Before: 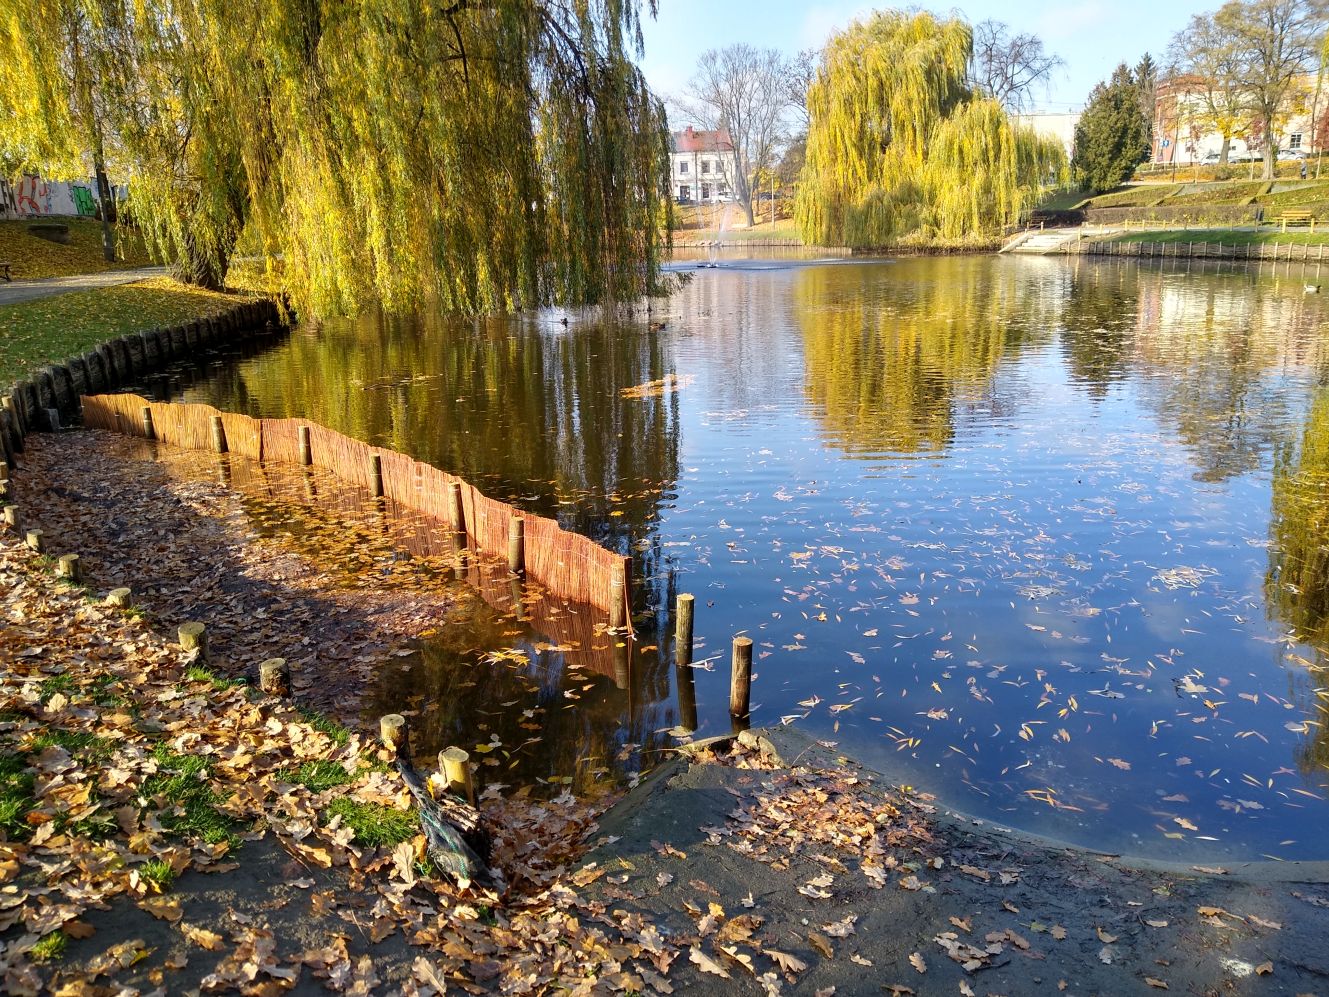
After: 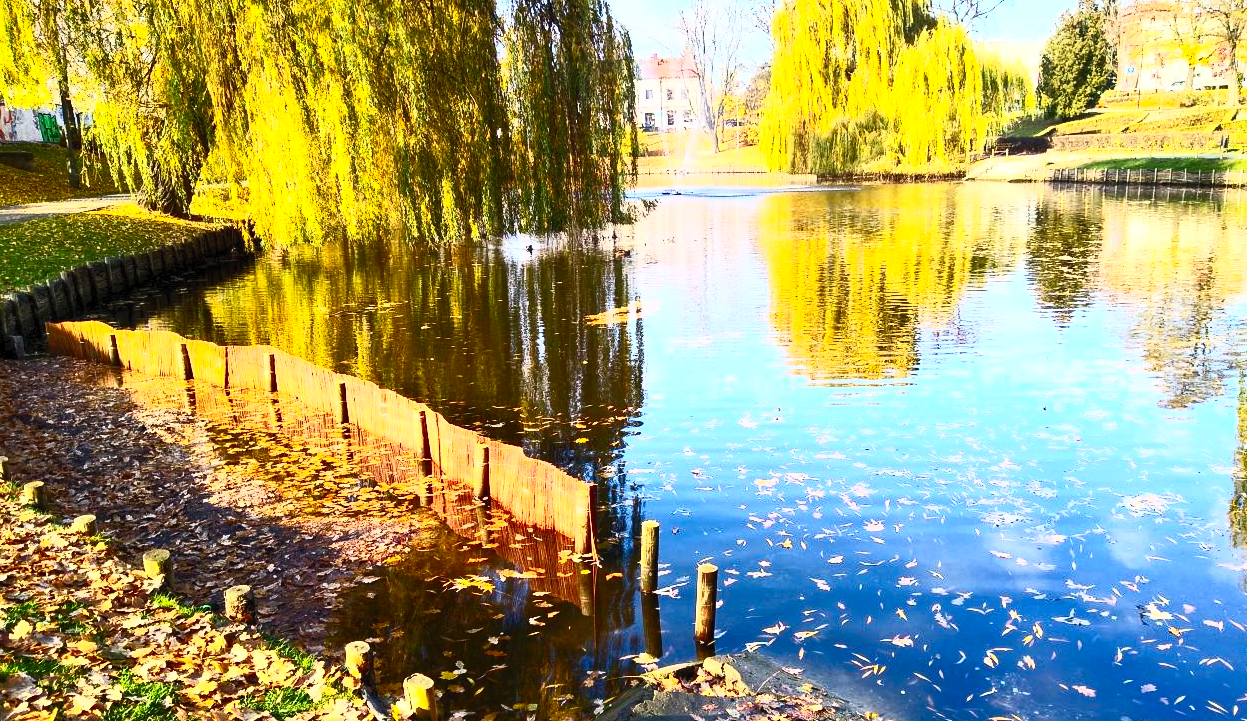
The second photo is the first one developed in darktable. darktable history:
contrast brightness saturation: contrast 0.812, brightness 0.582, saturation 0.601
crop: left 2.664%, top 7.326%, right 3.453%, bottom 20.34%
